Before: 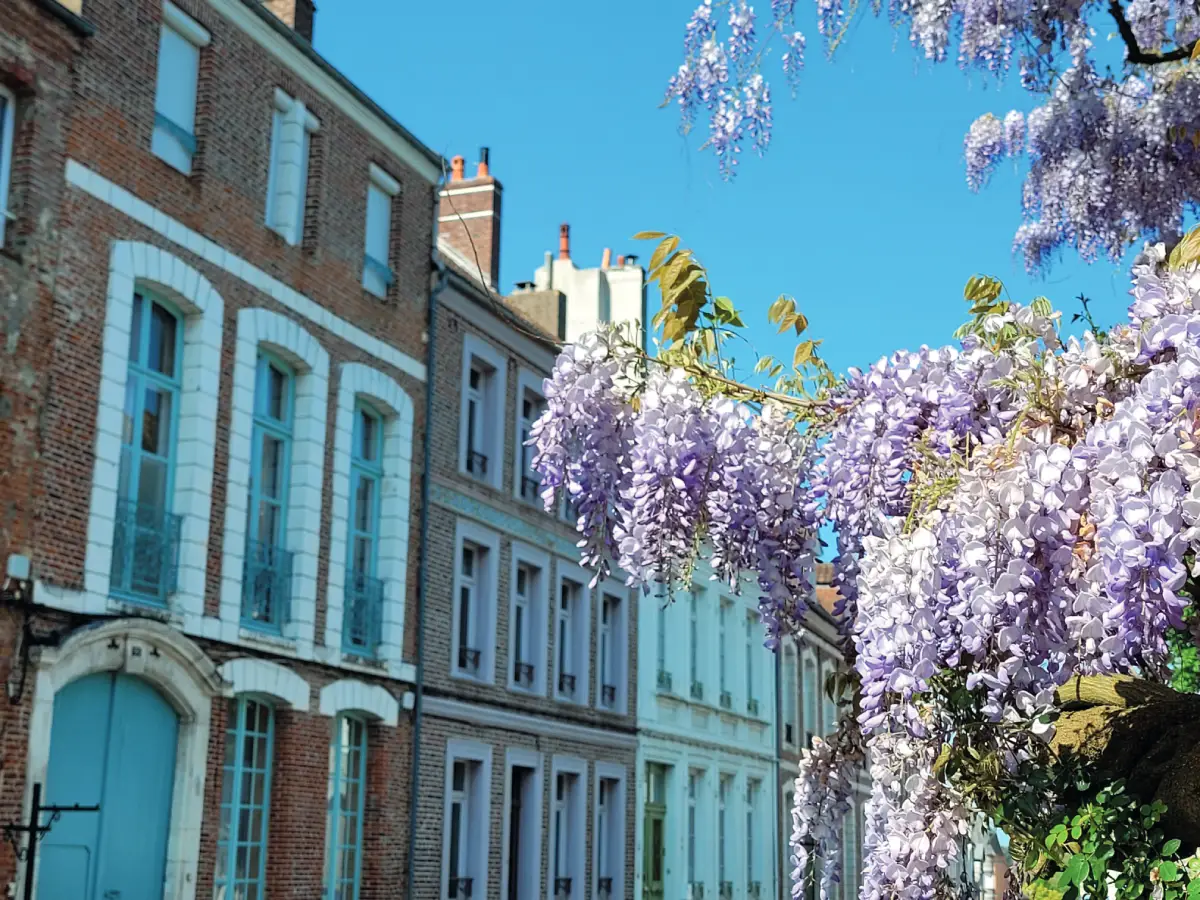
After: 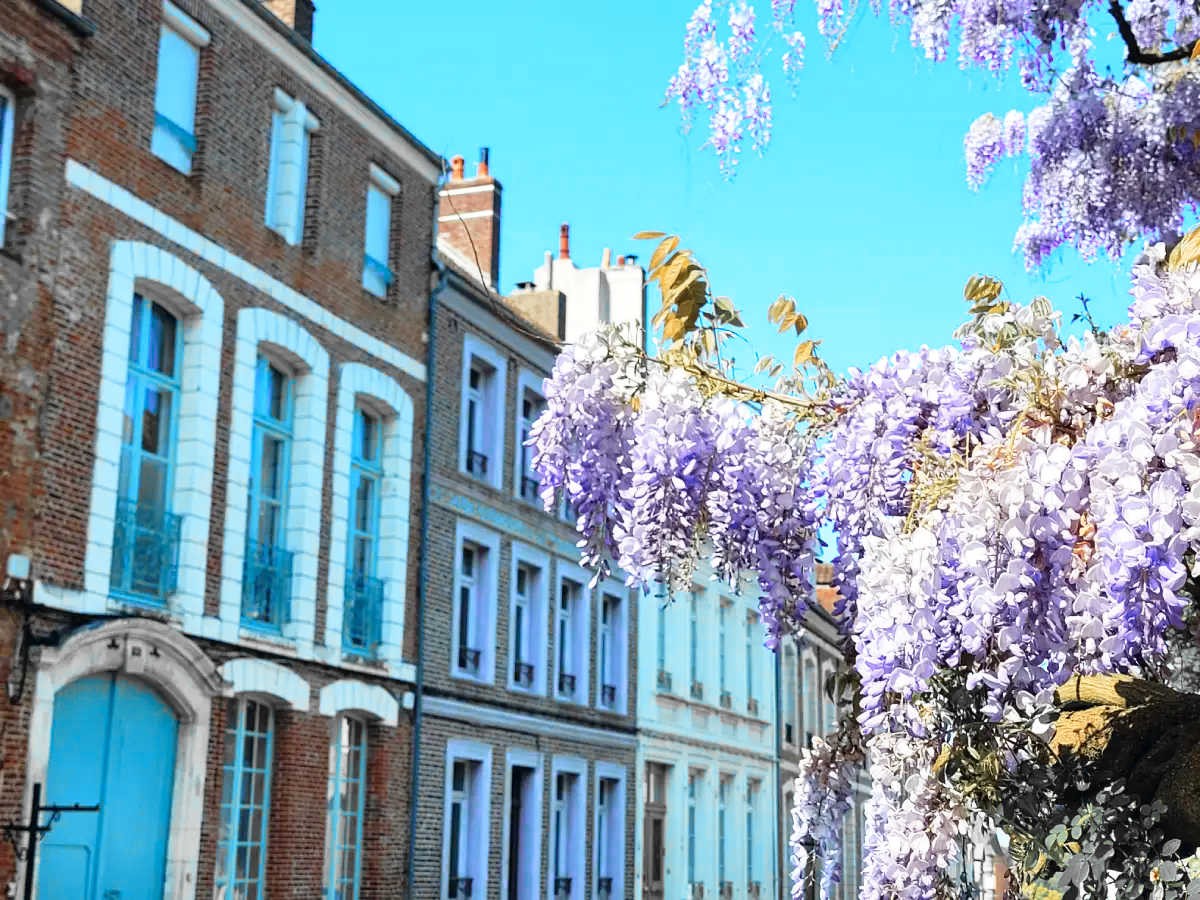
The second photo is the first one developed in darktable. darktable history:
base curve: curves: ch0 [(0, 0) (0.579, 0.807) (1, 1)], preserve colors none
color zones: curves: ch0 [(0, 0.363) (0.128, 0.373) (0.25, 0.5) (0.402, 0.407) (0.521, 0.525) (0.63, 0.559) (0.729, 0.662) (0.867, 0.471)]; ch1 [(0, 0.515) (0.136, 0.618) (0.25, 0.5) (0.378, 0) (0.516, 0) (0.622, 0.593) (0.737, 0.819) (0.87, 0.593)]; ch2 [(0, 0.529) (0.128, 0.471) (0.282, 0.451) (0.386, 0.662) (0.516, 0.525) (0.633, 0.554) (0.75, 0.62) (0.875, 0.441)]
